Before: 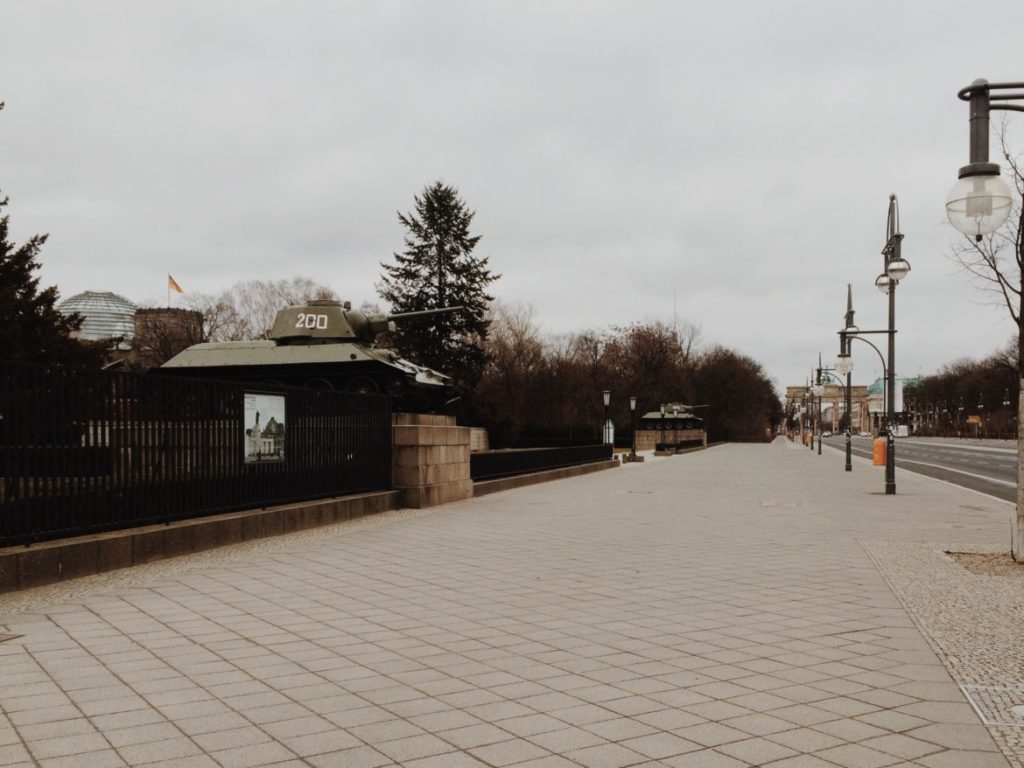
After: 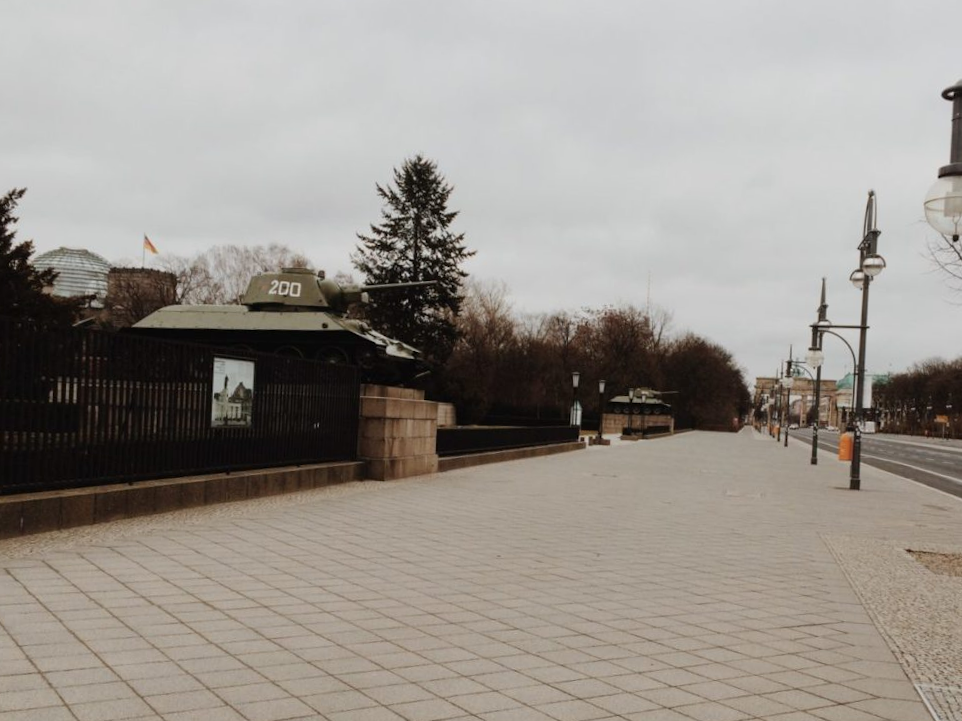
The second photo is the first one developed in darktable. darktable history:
crop and rotate: angle -2.82°
